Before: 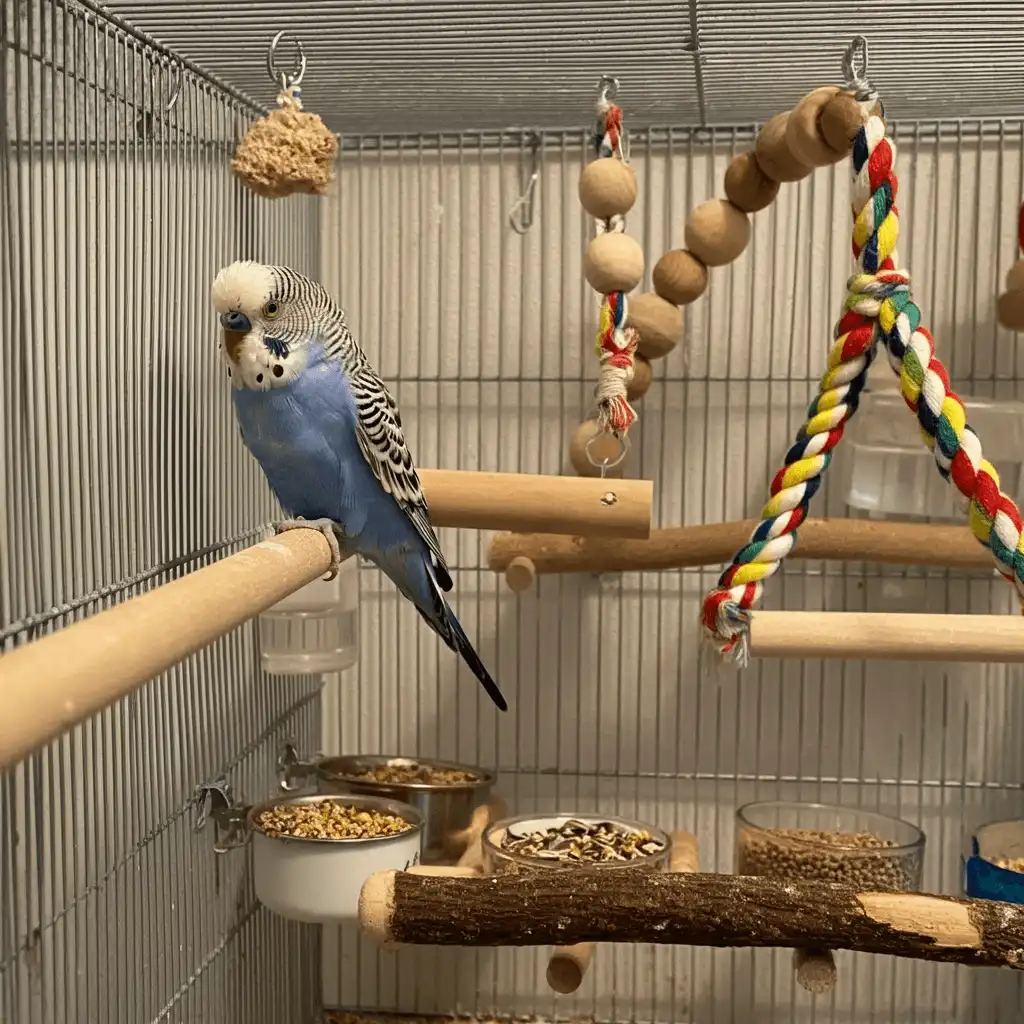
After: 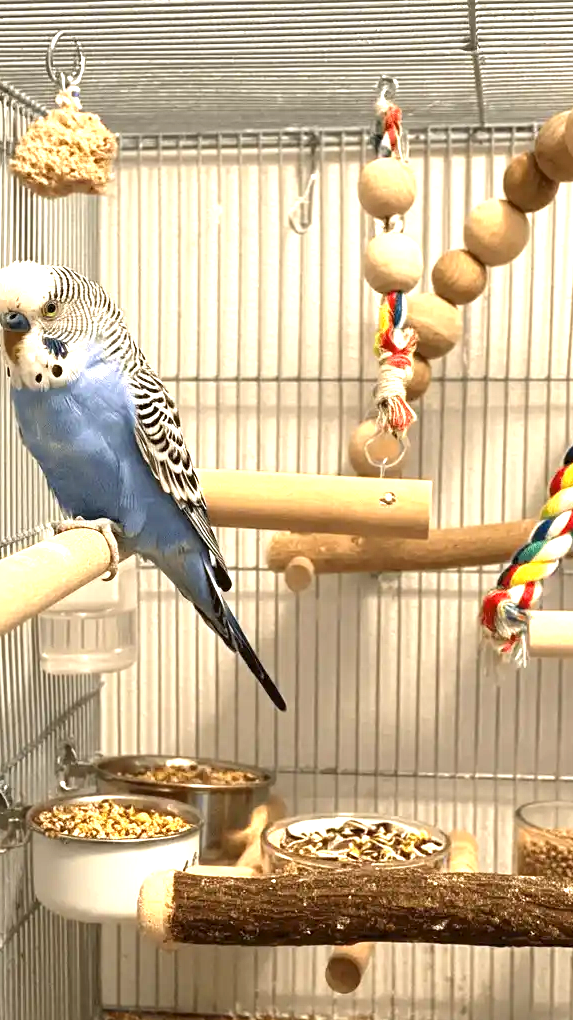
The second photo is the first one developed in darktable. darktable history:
crop: left 21.674%, right 22.086%
exposure: black level correction 0, exposure 1.4 EV, compensate highlight preservation false
local contrast: highlights 100%, shadows 100%, detail 120%, midtone range 0.2
